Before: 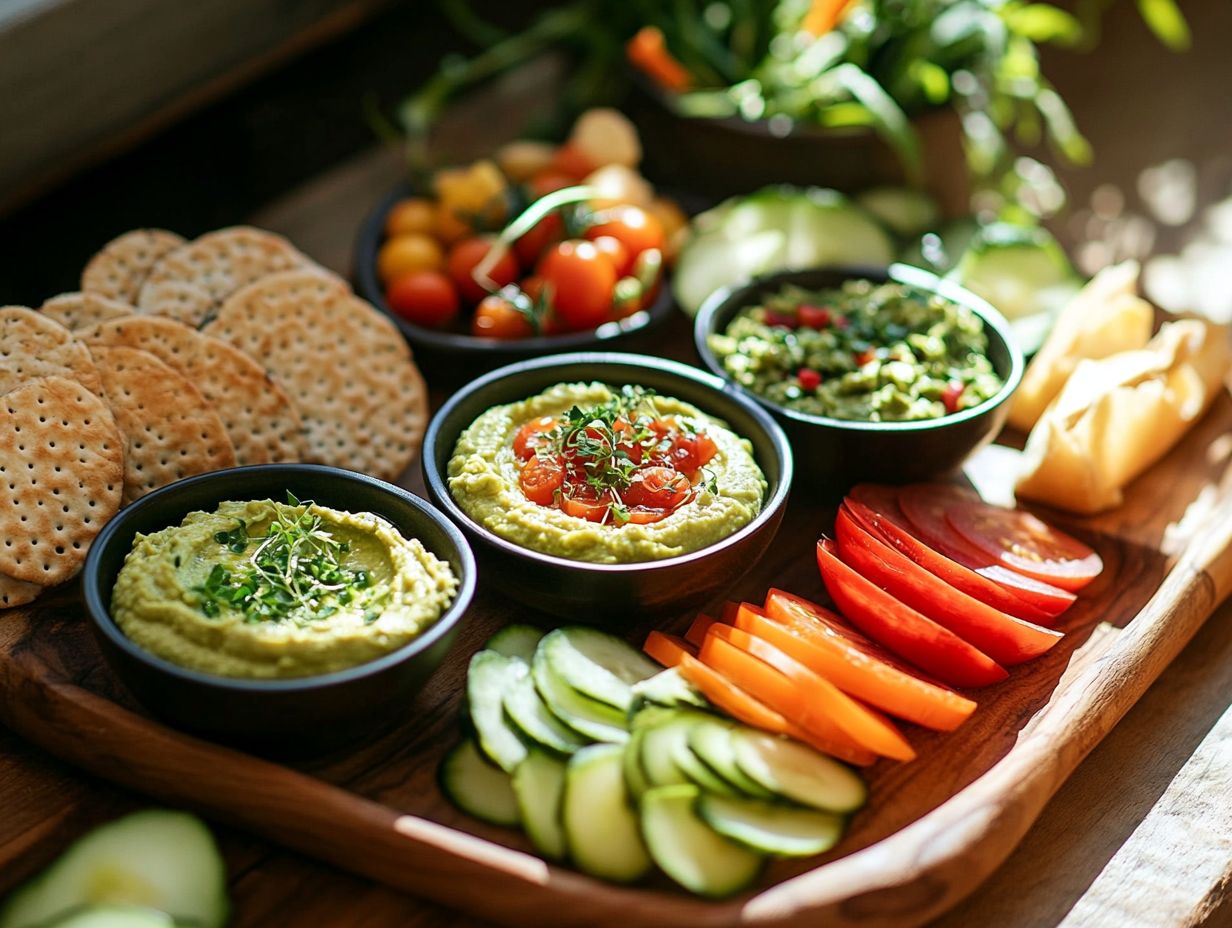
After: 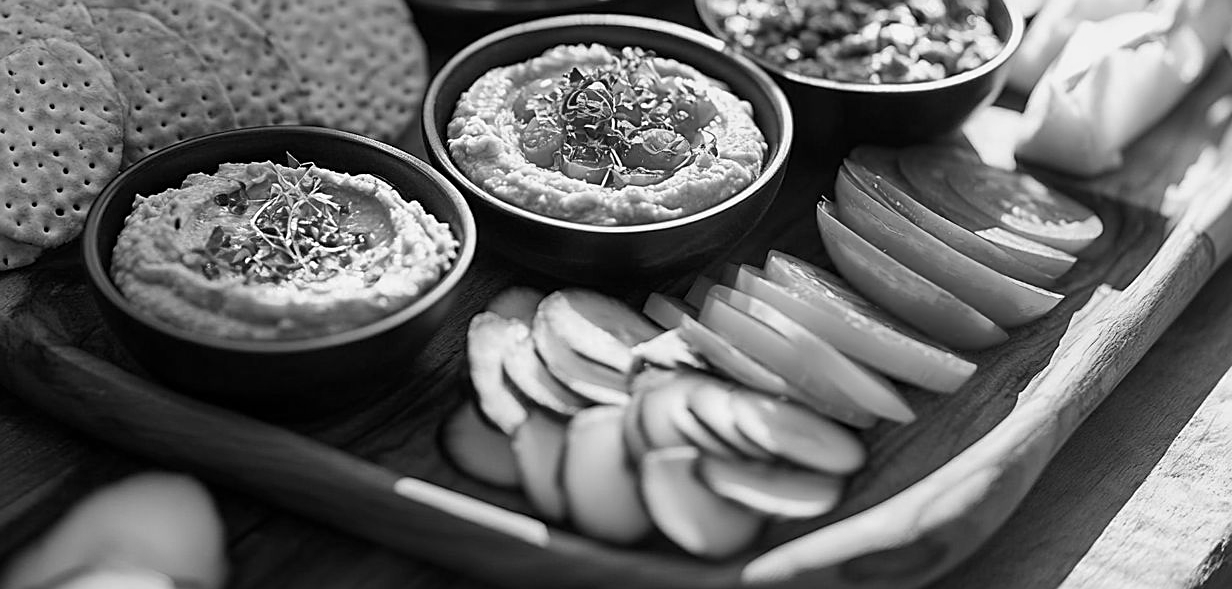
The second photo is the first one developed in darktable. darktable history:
crop and rotate: top 36.435%
sharpen: on, module defaults
monochrome: a -71.75, b 75.82
white balance: red 1, blue 1
